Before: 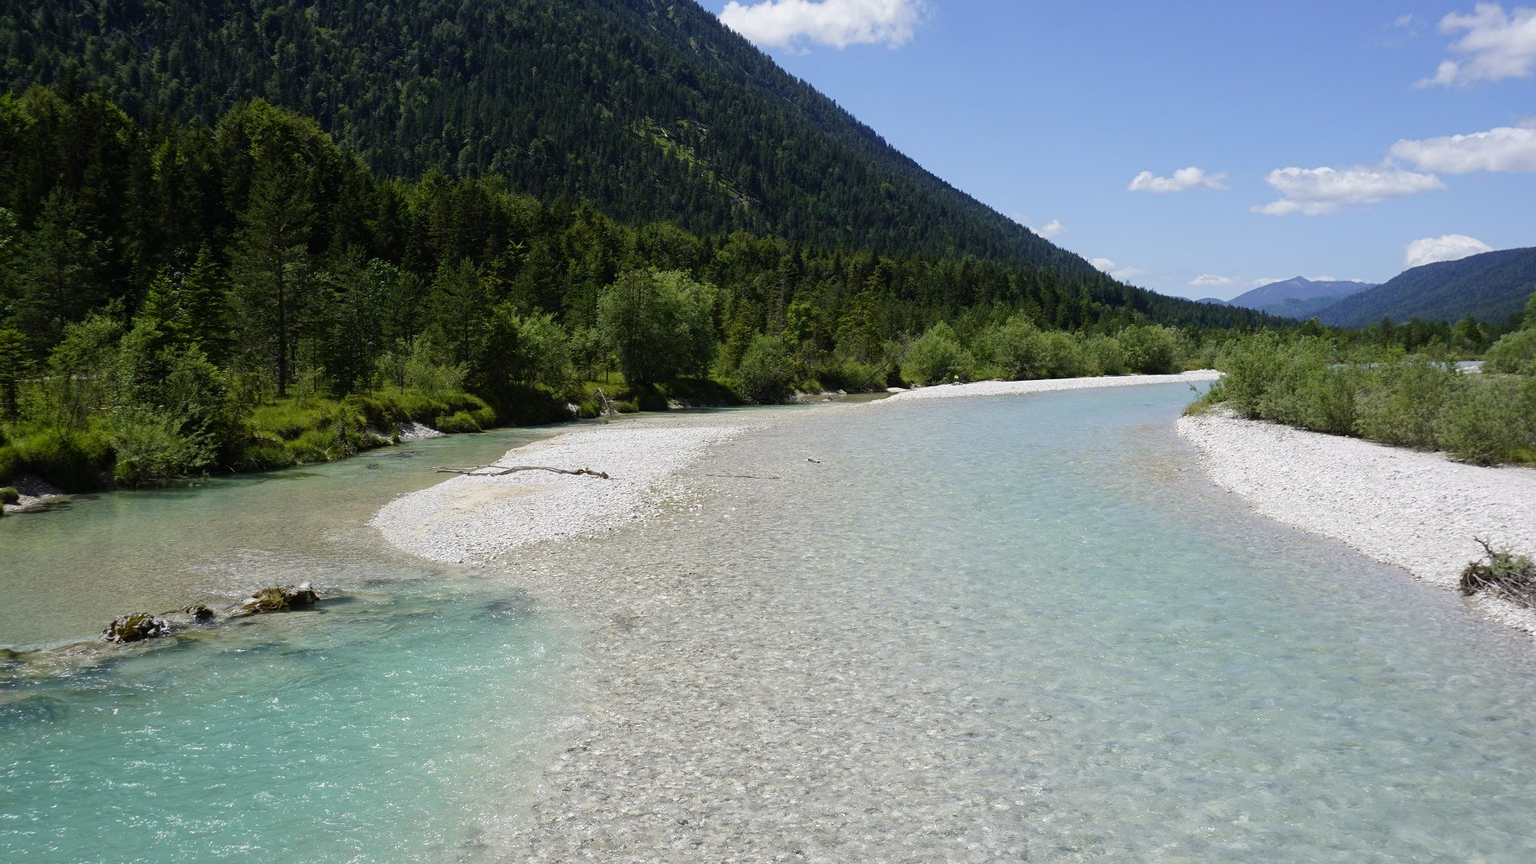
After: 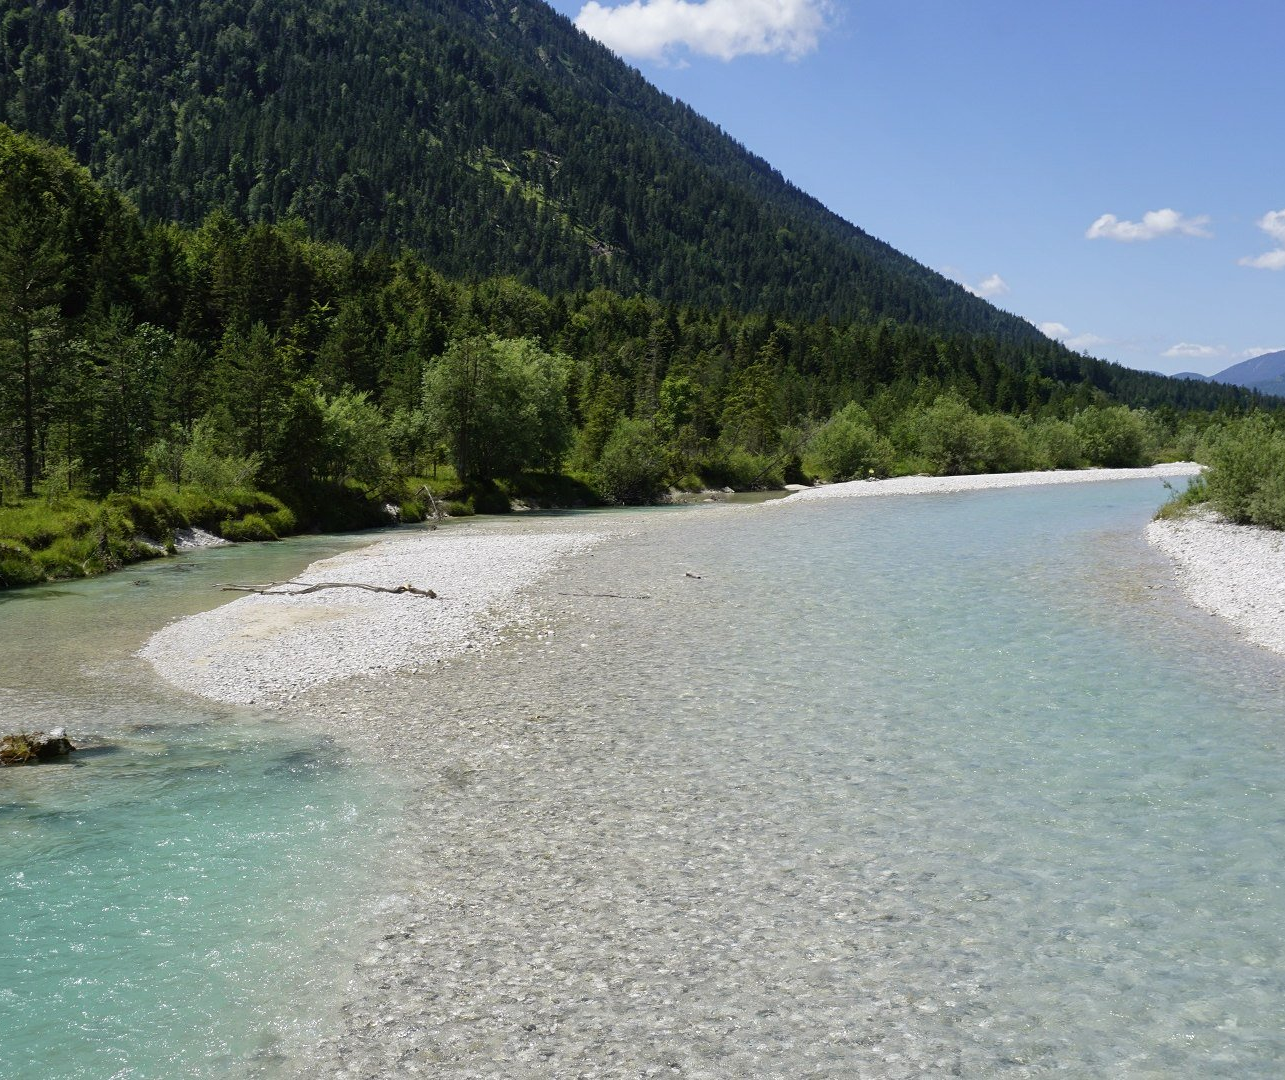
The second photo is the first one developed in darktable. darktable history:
crop: left 16.924%, right 16.106%
shadows and highlights: shadows 35.76, highlights -35.15, soften with gaussian
